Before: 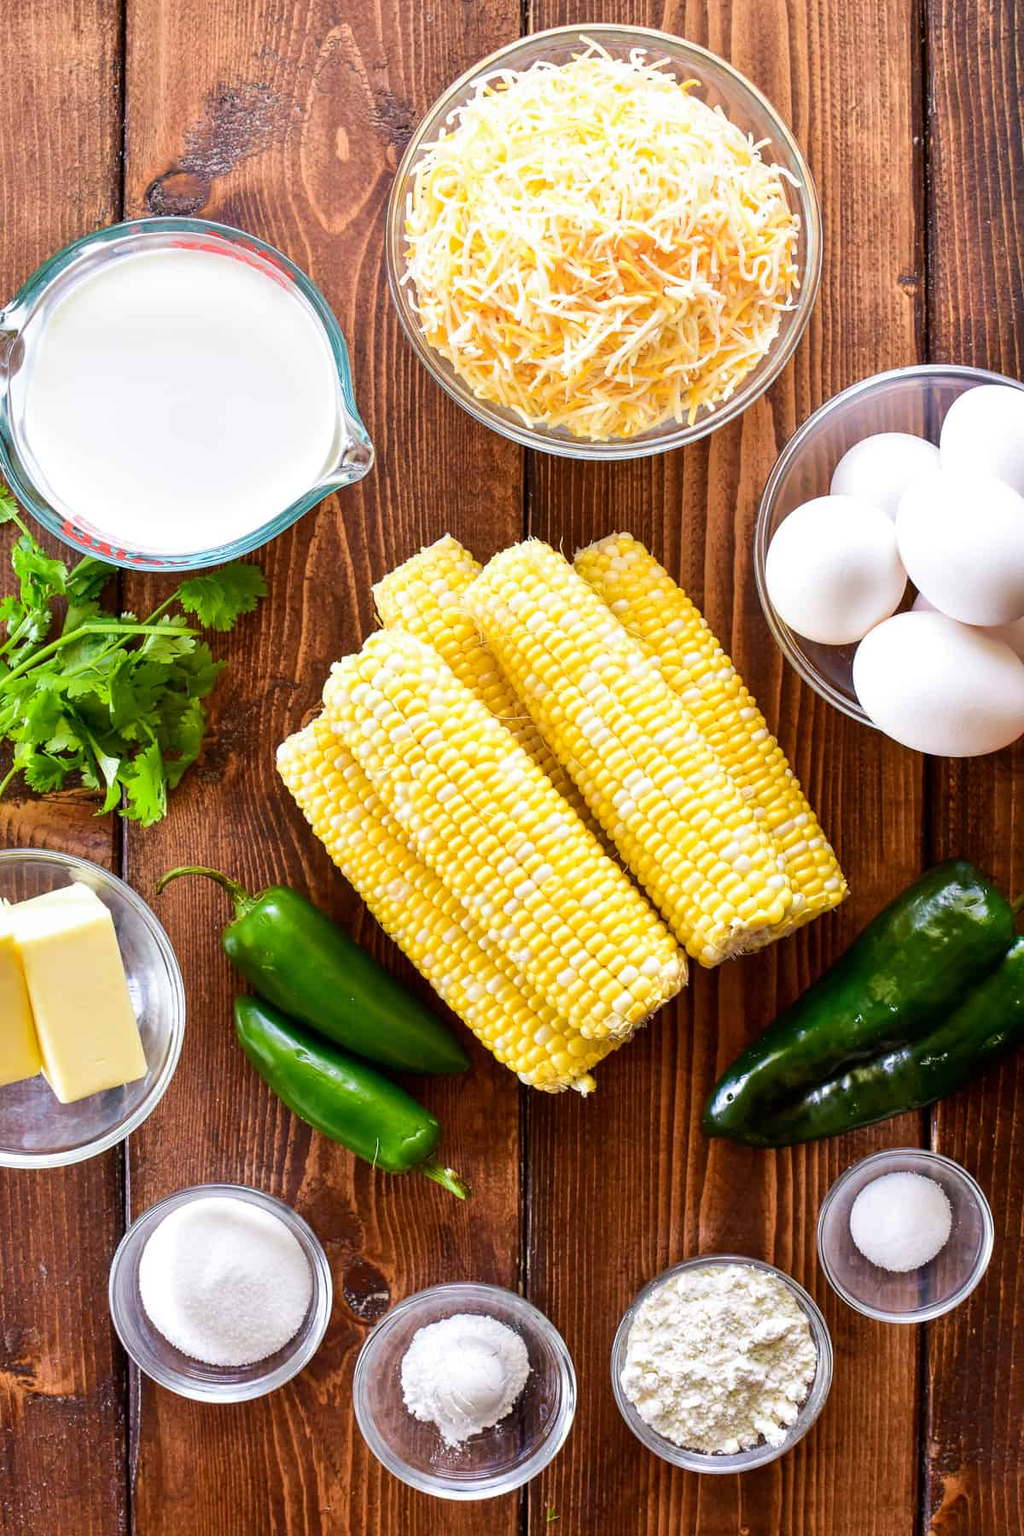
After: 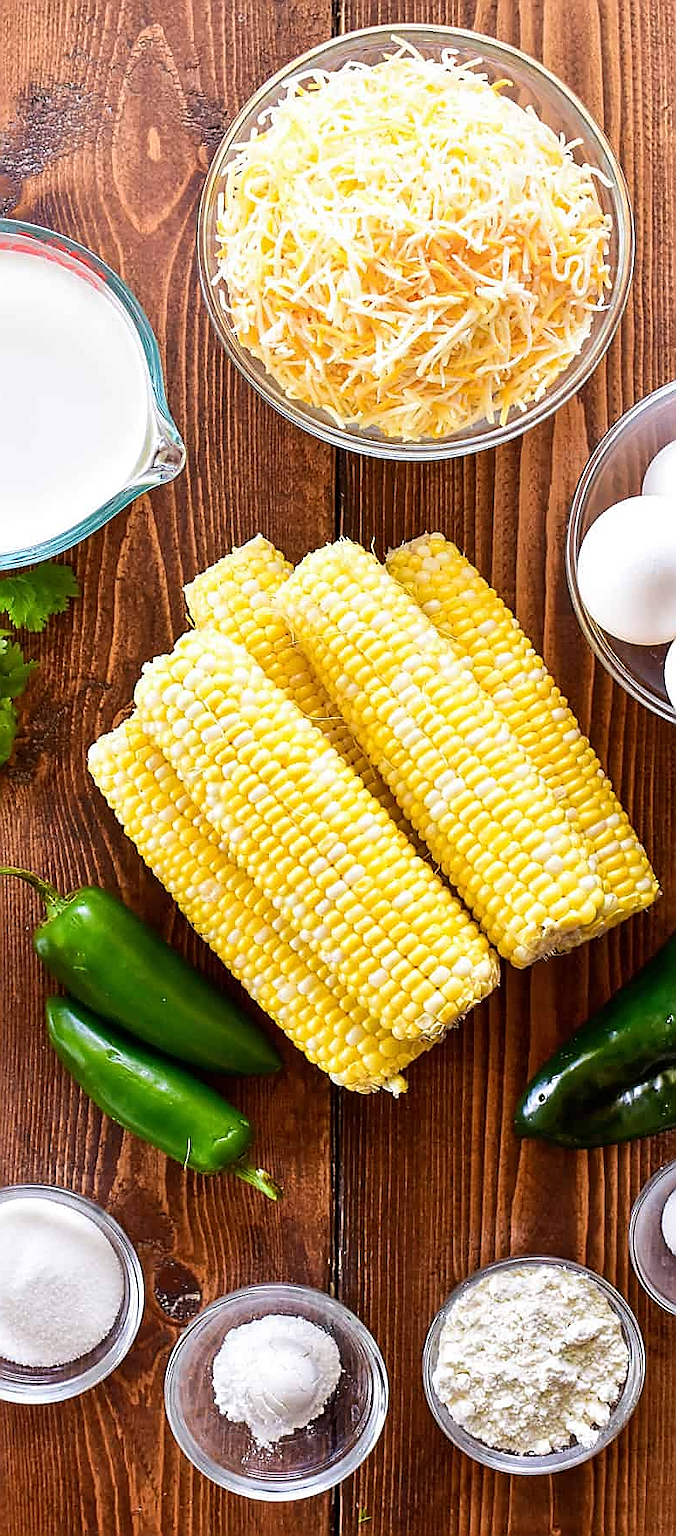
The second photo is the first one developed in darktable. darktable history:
crop and rotate: left 18.442%, right 15.508%
sharpen: radius 1.4, amount 1.25, threshold 0.7
